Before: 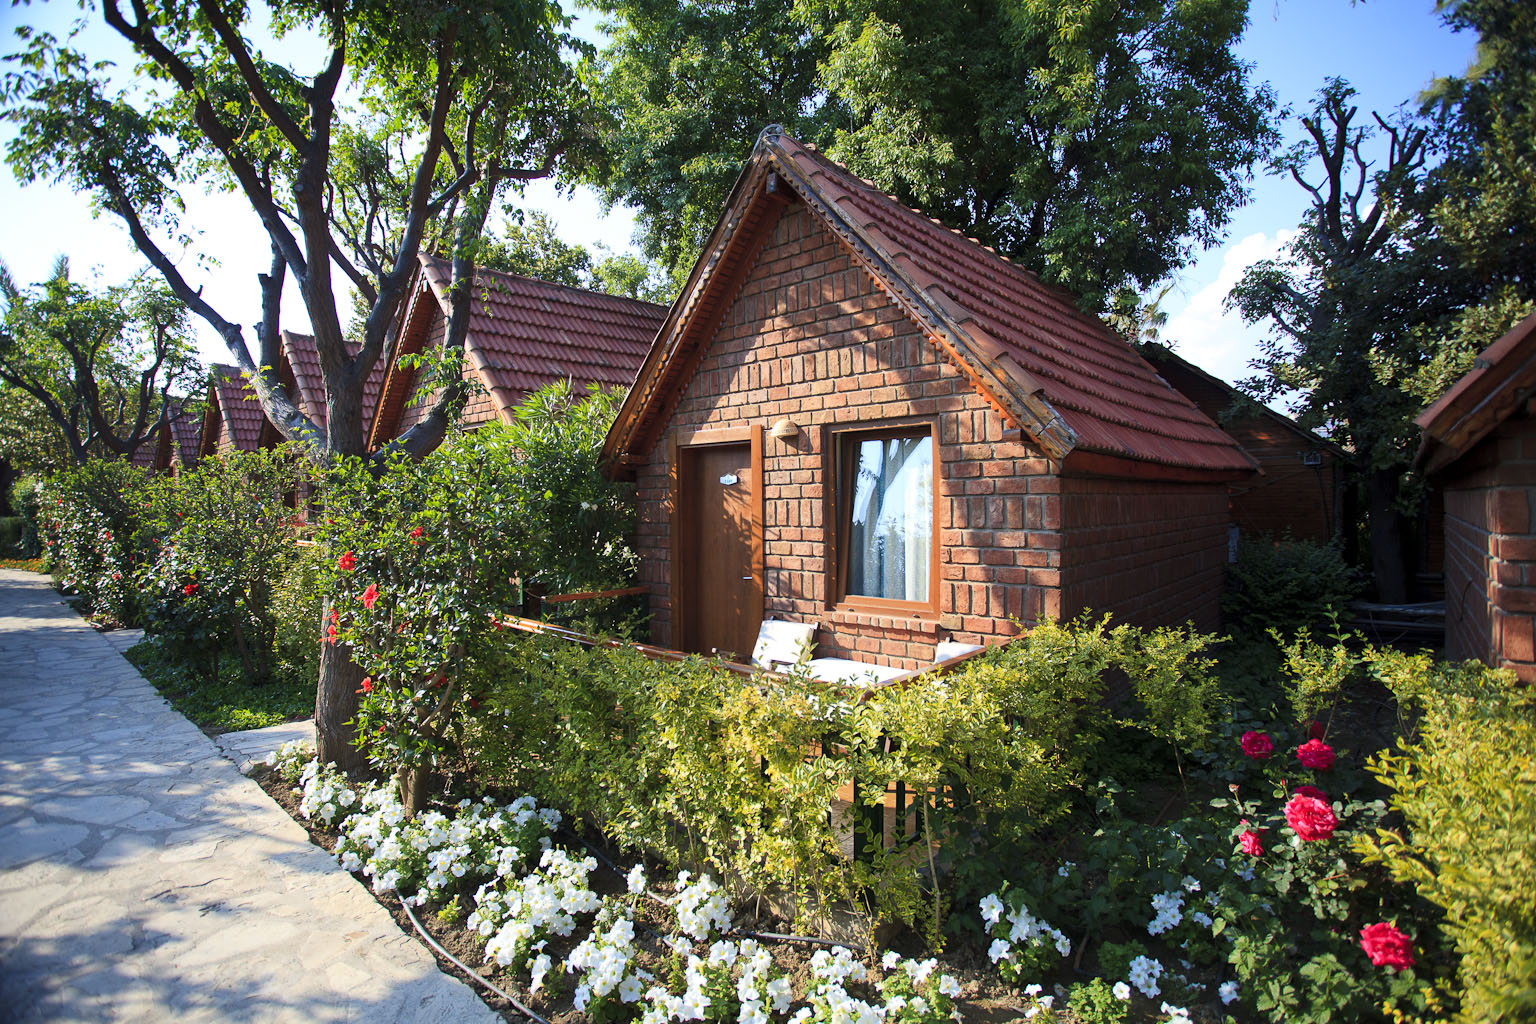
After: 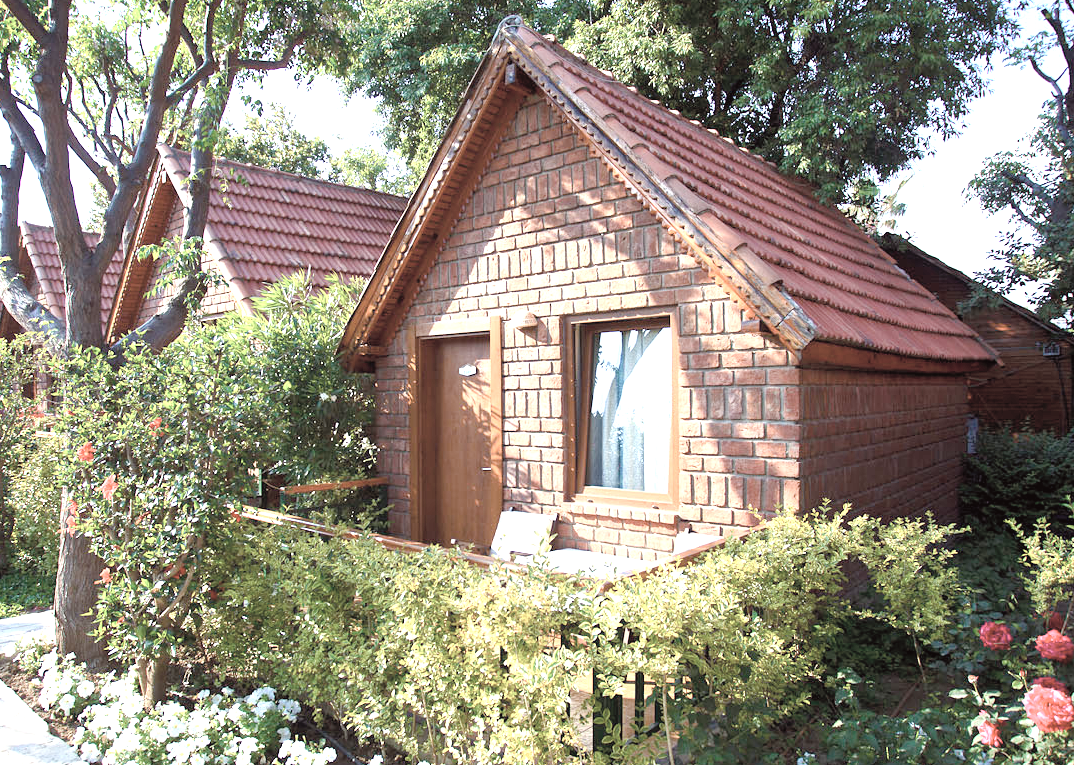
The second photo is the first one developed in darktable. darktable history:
crop and rotate: left 17.046%, top 10.659%, right 12.989%, bottom 14.553%
exposure: black level correction 0, exposure 1.1 EV, compensate highlight preservation false
color balance rgb: perceptual saturation grading › global saturation 20%, perceptual saturation grading › highlights -25%, perceptual saturation grading › shadows 50%
contrast brightness saturation: brightness 0.18, saturation -0.5
color balance: mode lift, gamma, gain (sRGB), lift [1, 1.049, 1, 1]
